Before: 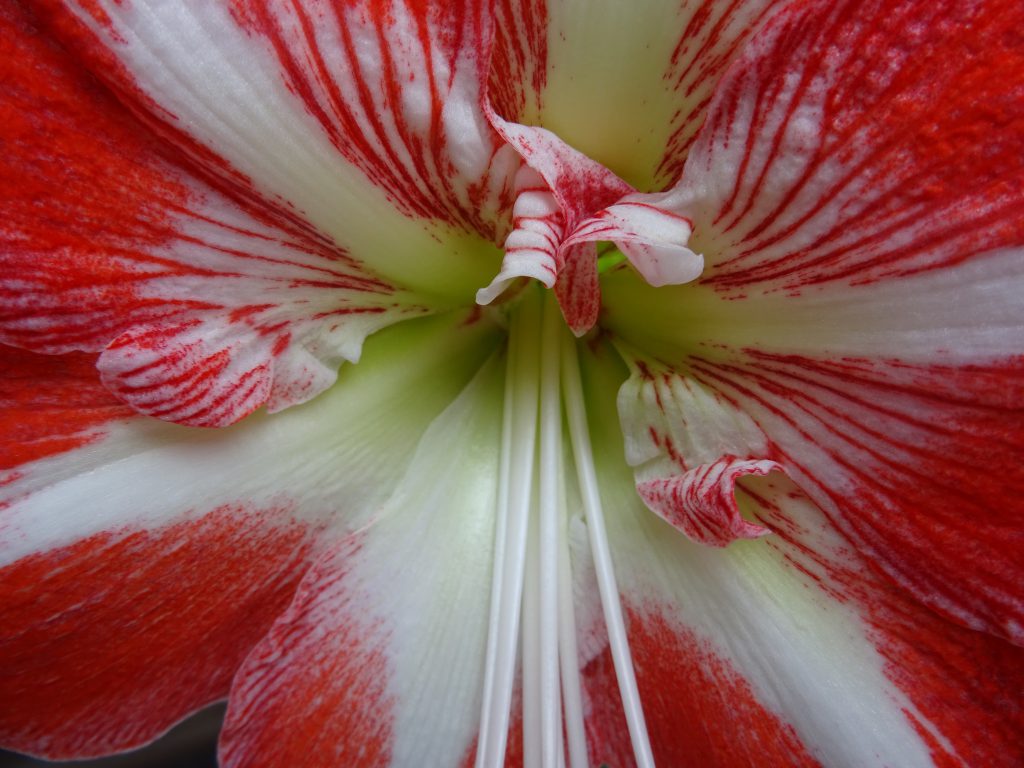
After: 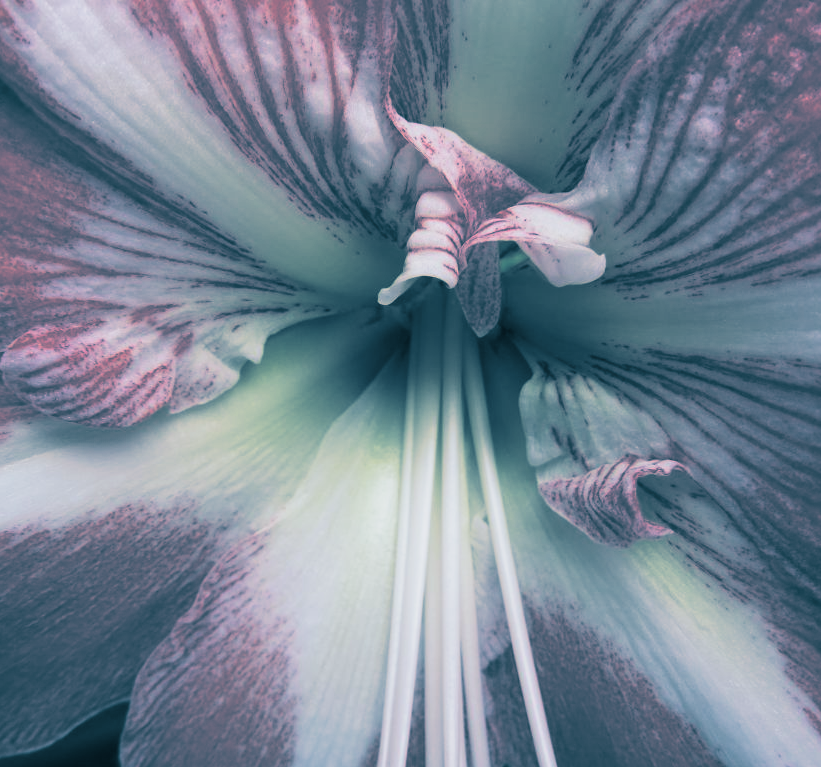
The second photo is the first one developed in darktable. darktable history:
crop and rotate: left 9.597%, right 10.195%
split-toning: shadows › hue 212.4°, balance -70
base curve: curves: ch0 [(0, 0) (0.088, 0.125) (0.176, 0.251) (0.354, 0.501) (0.613, 0.749) (1, 0.877)], preserve colors none
white balance: red 1.009, blue 1.027
